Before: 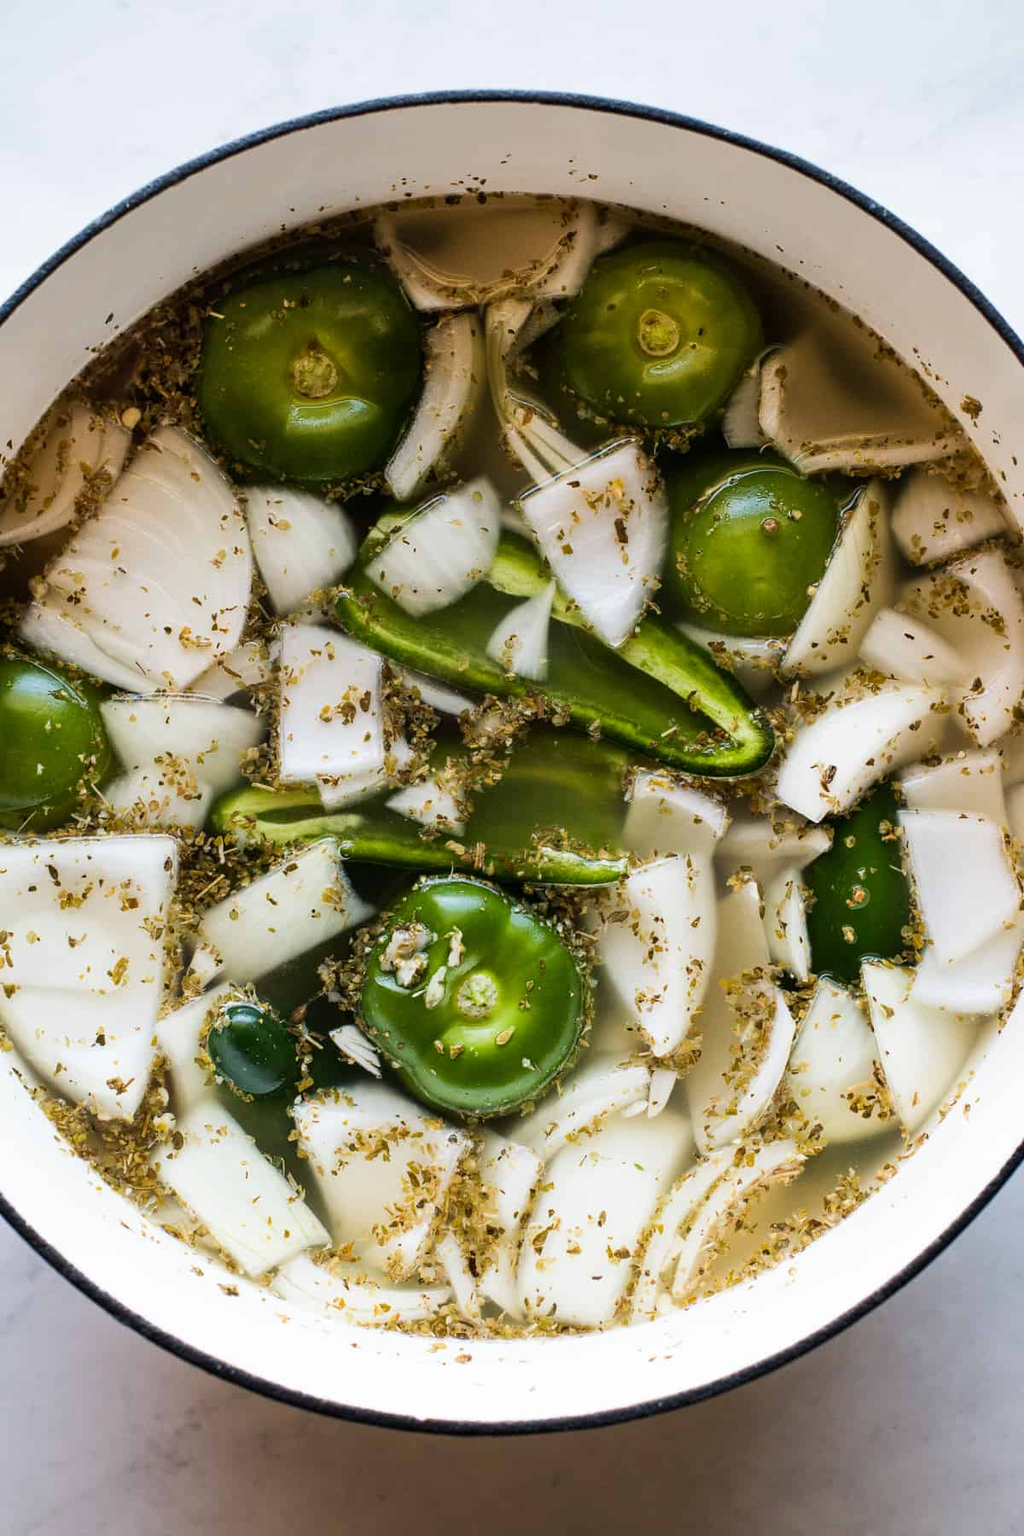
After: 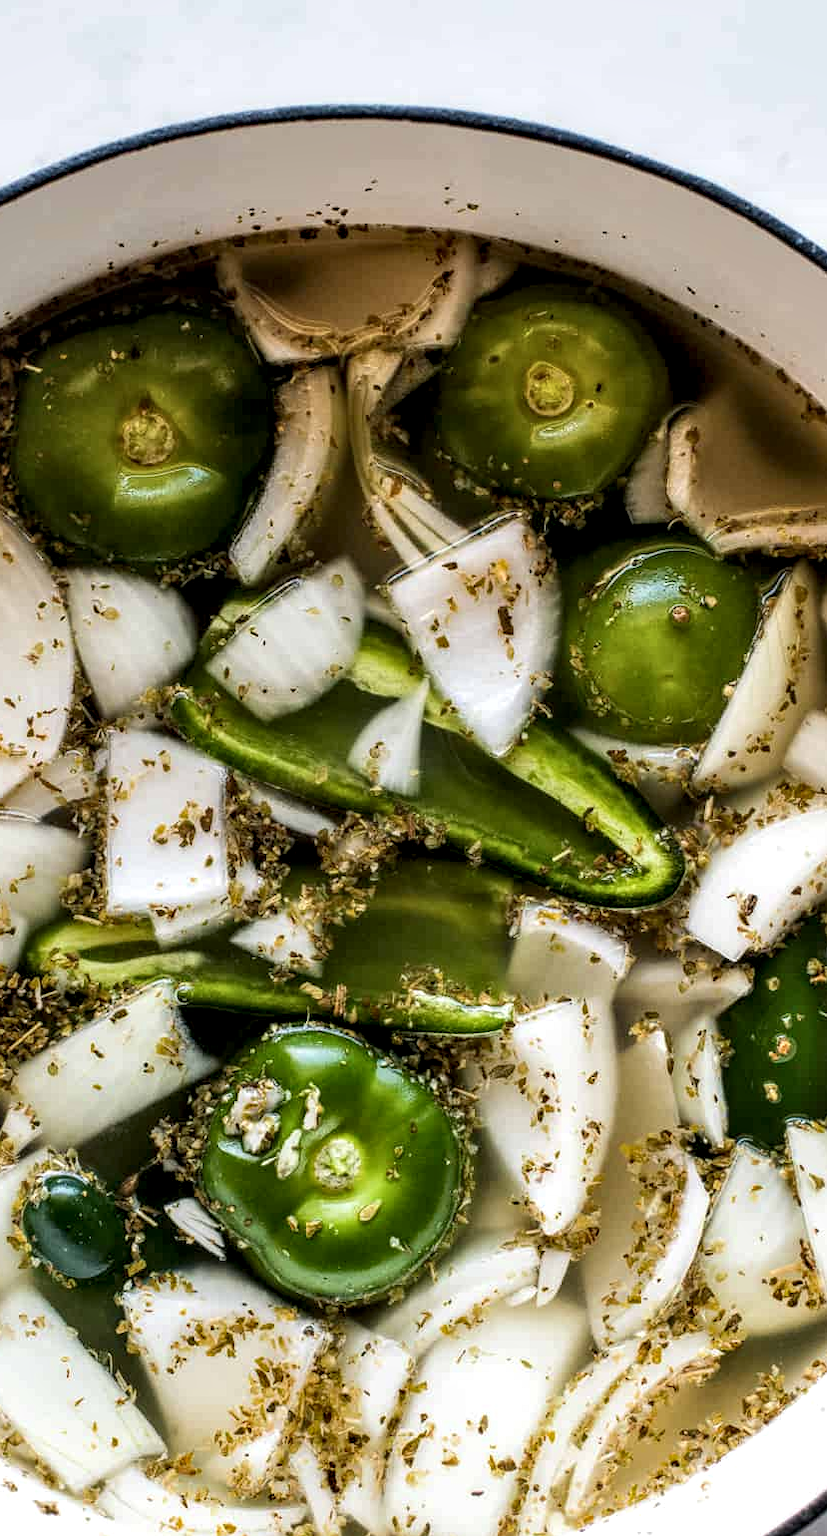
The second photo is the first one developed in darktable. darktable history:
crop: left 18.494%, right 12.286%, bottom 14.03%
local contrast: detail 150%
